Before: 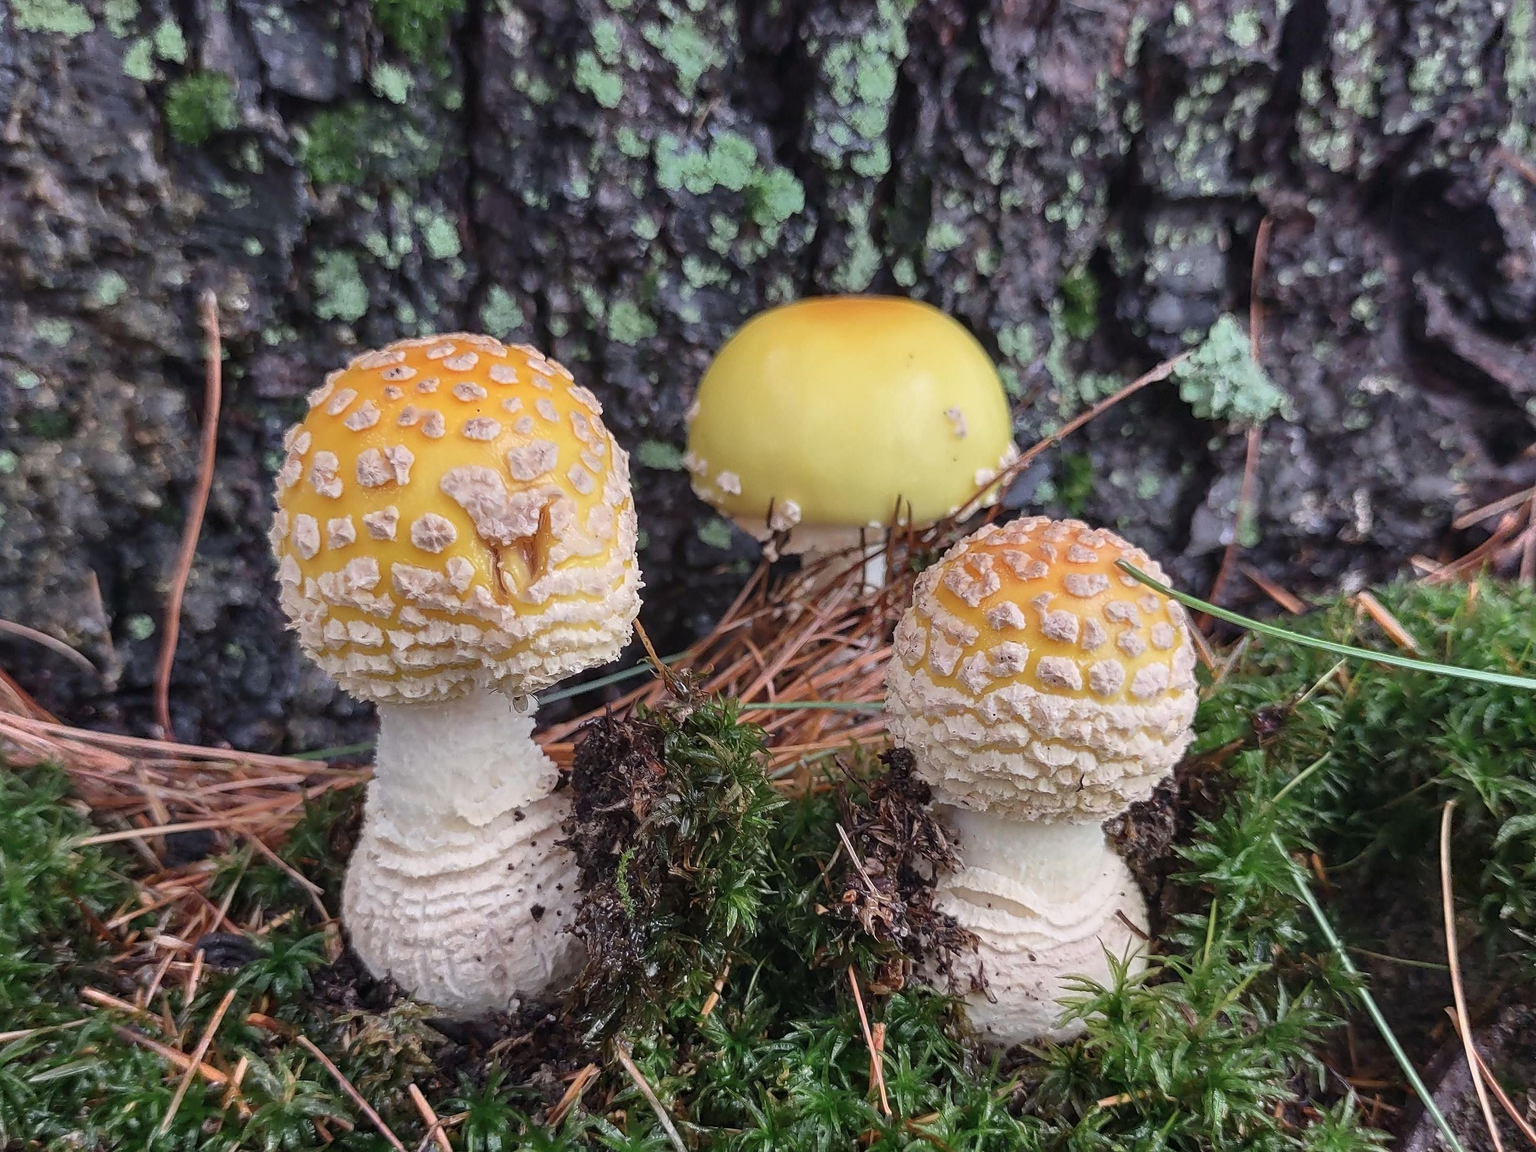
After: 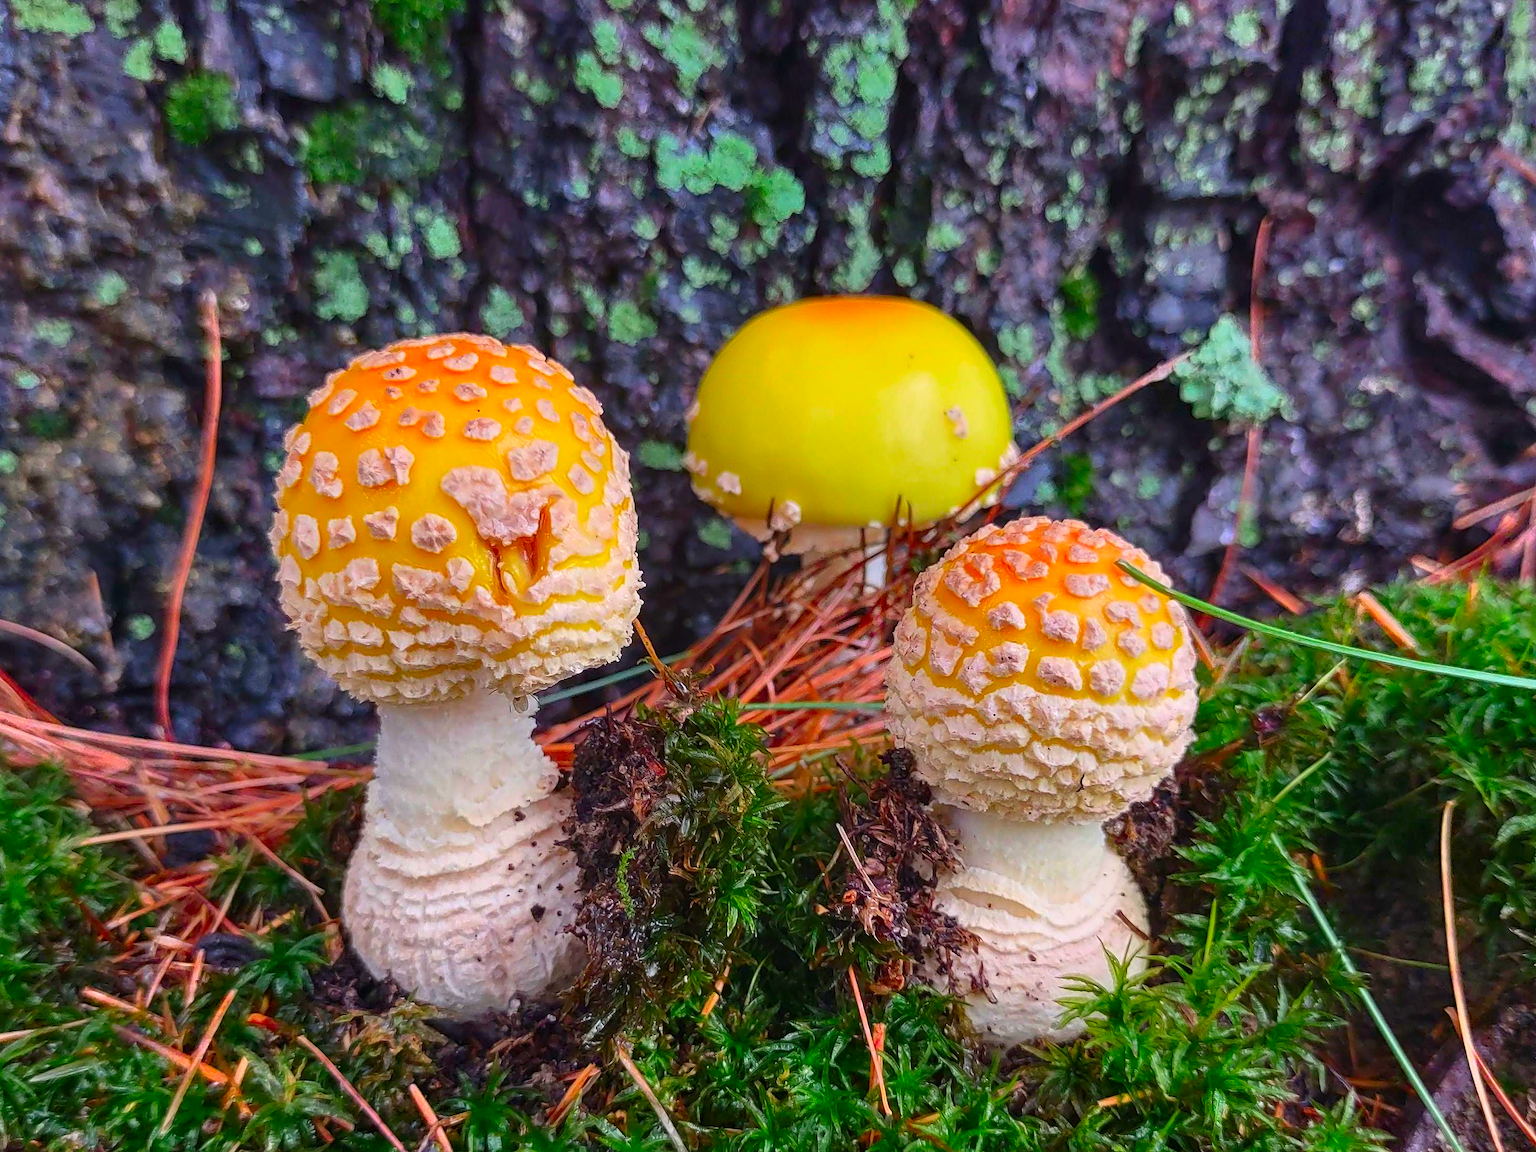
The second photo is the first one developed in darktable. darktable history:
color correction: highlights b* -0.01, saturation 2.2
